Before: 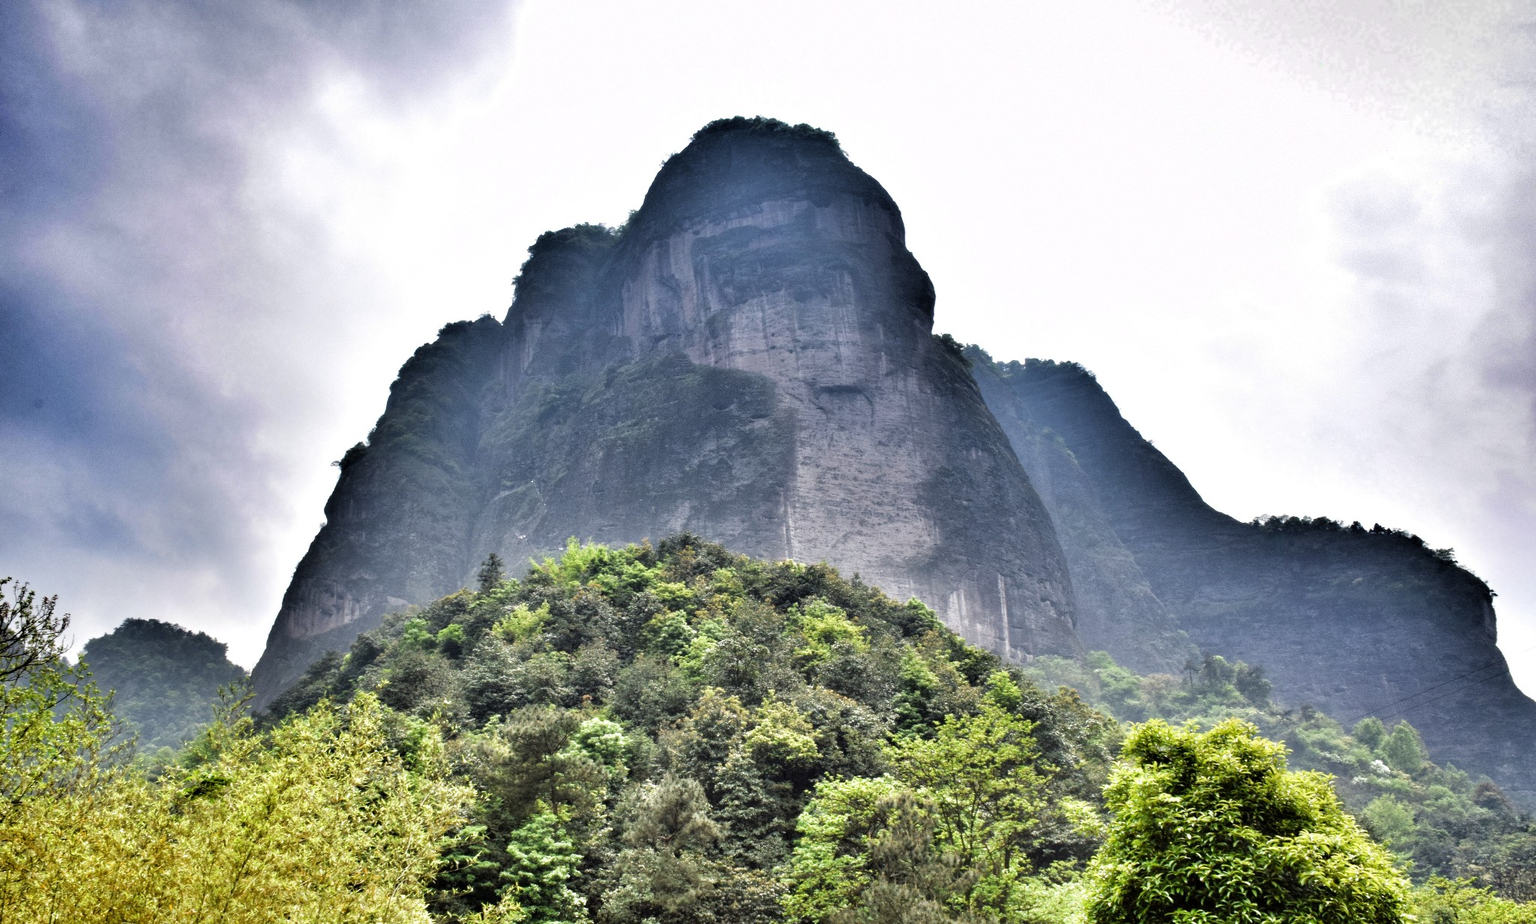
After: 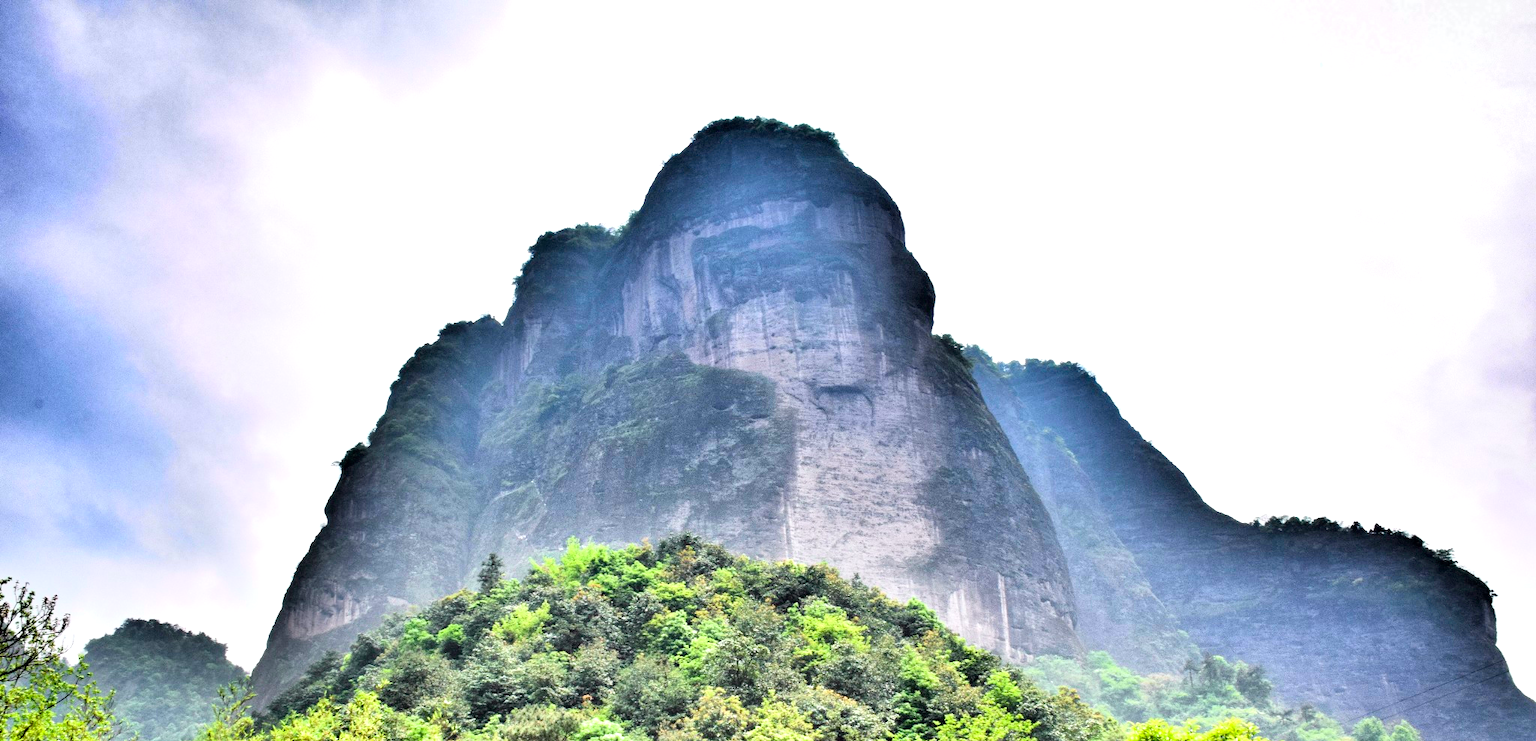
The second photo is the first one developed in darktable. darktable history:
tone curve: curves: ch0 [(0, 0) (0.051, 0.03) (0.096, 0.071) (0.243, 0.246) (0.461, 0.515) (0.605, 0.692) (0.761, 0.85) (0.881, 0.933) (1, 0.984)]; ch1 [(0, 0) (0.1, 0.038) (0.318, 0.243) (0.431, 0.384) (0.488, 0.475) (0.499, 0.499) (0.534, 0.546) (0.567, 0.592) (0.601, 0.632) (0.734, 0.809) (1, 1)]; ch2 [(0, 0) (0.297, 0.257) (0.414, 0.379) (0.453, 0.45) (0.479, 0.483) (0.504, 0.499) (0.52, 0.519) (0.541, 0.554) (0.614, 0.652) (0.817, 0.874) (1, 1)], color space Lab, independent channels, preserve colors none
crop: bottom 19.644%
exposure: black level correction 0.001, exposure 0.5 EV, compensate exposure bias true, compensate highlight preservation false
